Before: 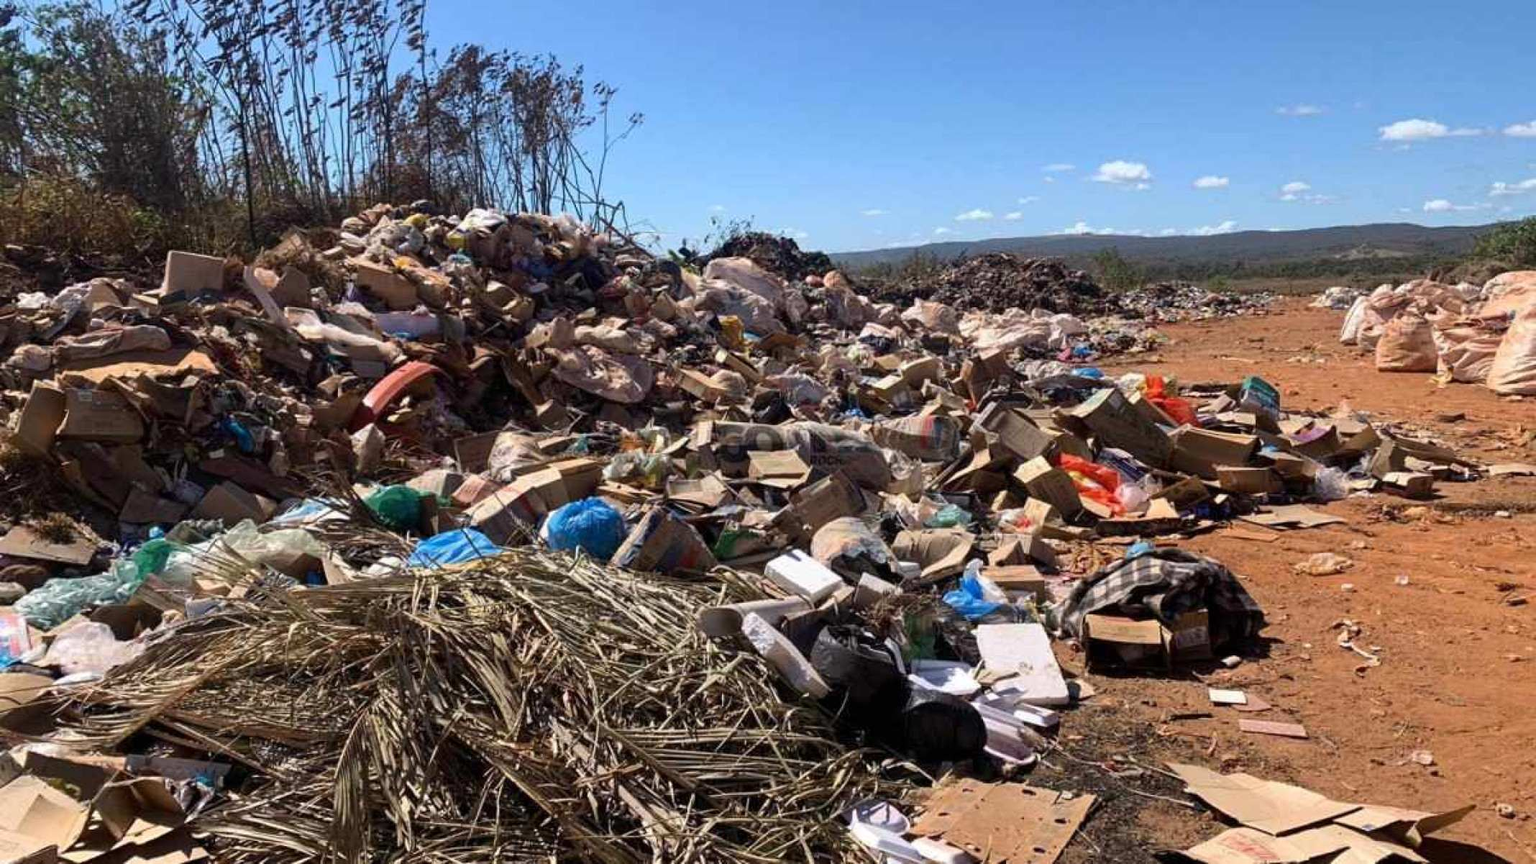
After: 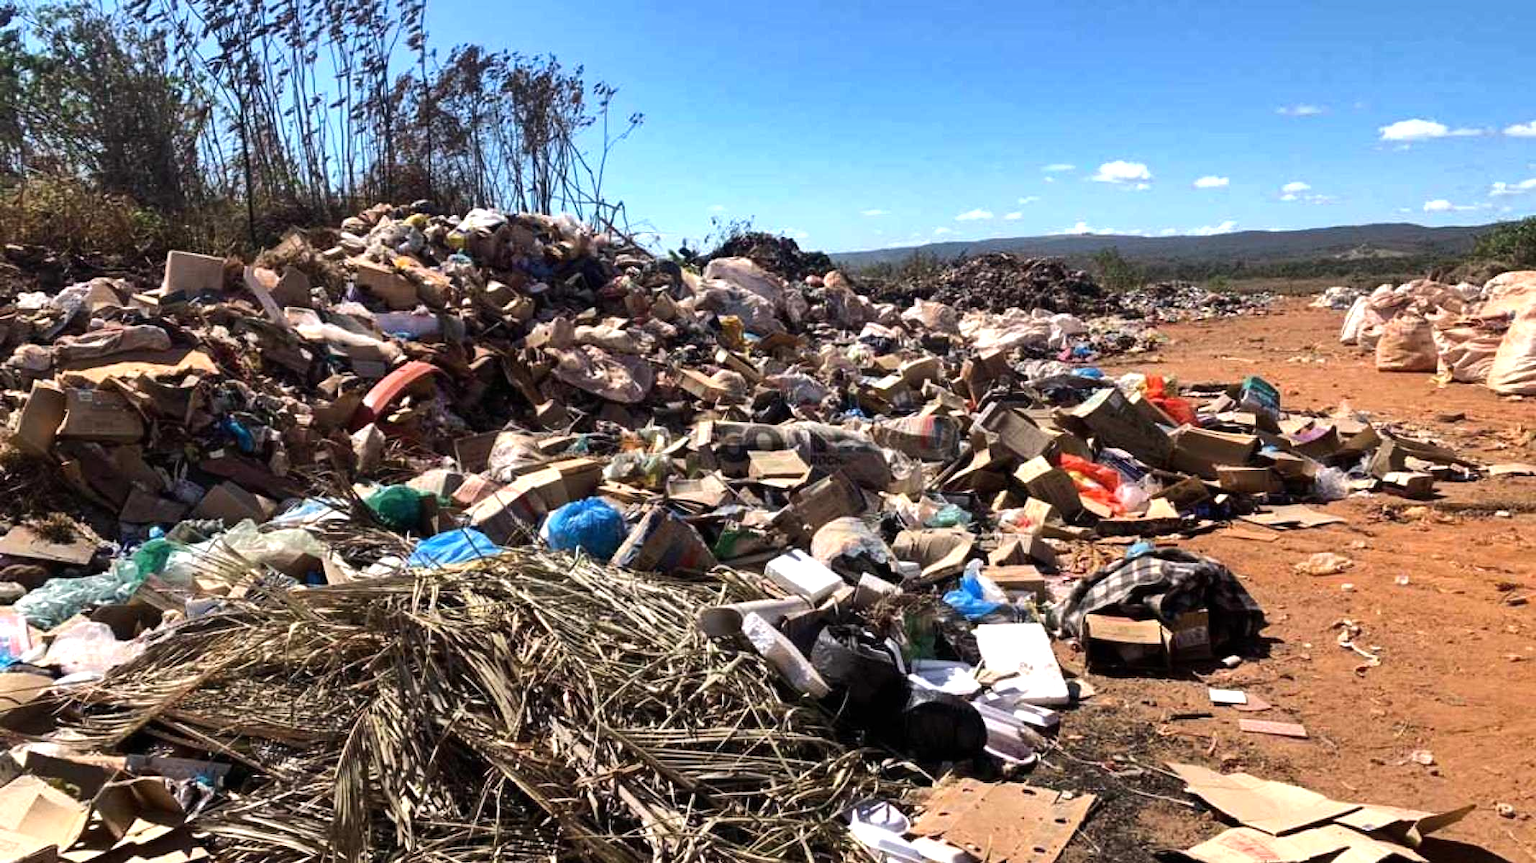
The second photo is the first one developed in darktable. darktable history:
tone equalizer: -8 EV -0.436 EV, -7 EV -0.372 EV, -6 EV -0.3 EV, -5 EV -0.259 EV, -3 EV 0.233 EV, -2 EV 0.304 EV, -1 EV 0.384 EV, +0 EV 0.442 EV, smoothing diameter 2.13%, edges refinement/feathering 19.75, mask exposure compensation -1.57 EV, filter diffusion 5
shadows and highlights: soften with gaussian
exposure: exposure 0.224 EV, compensate highlight preservation false
